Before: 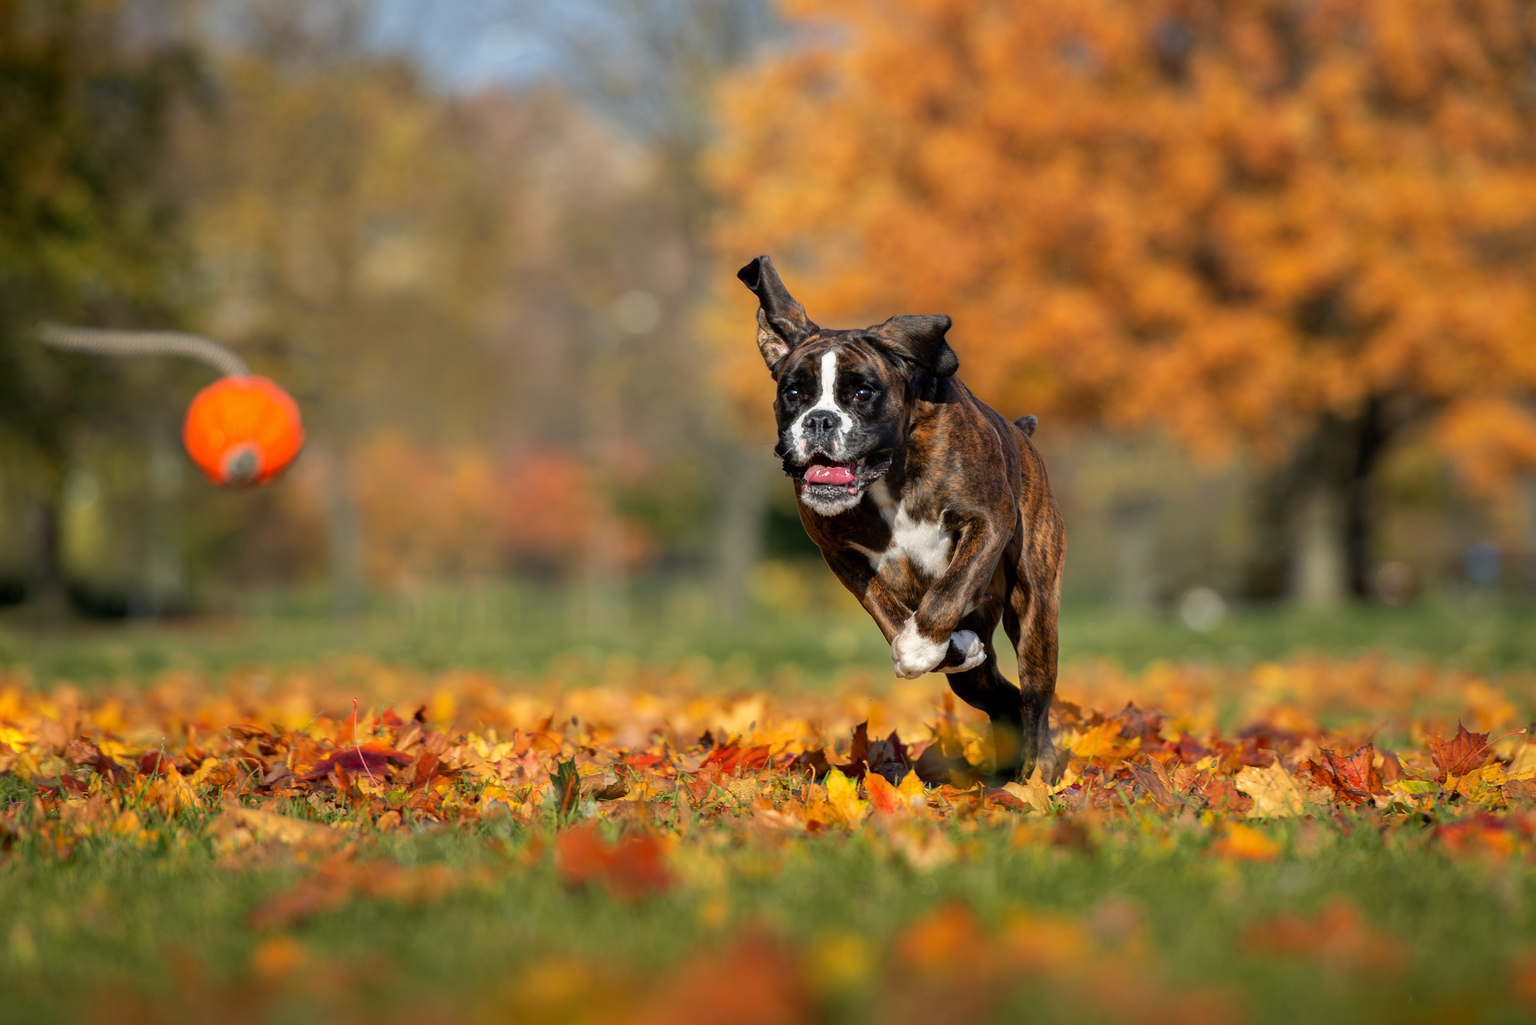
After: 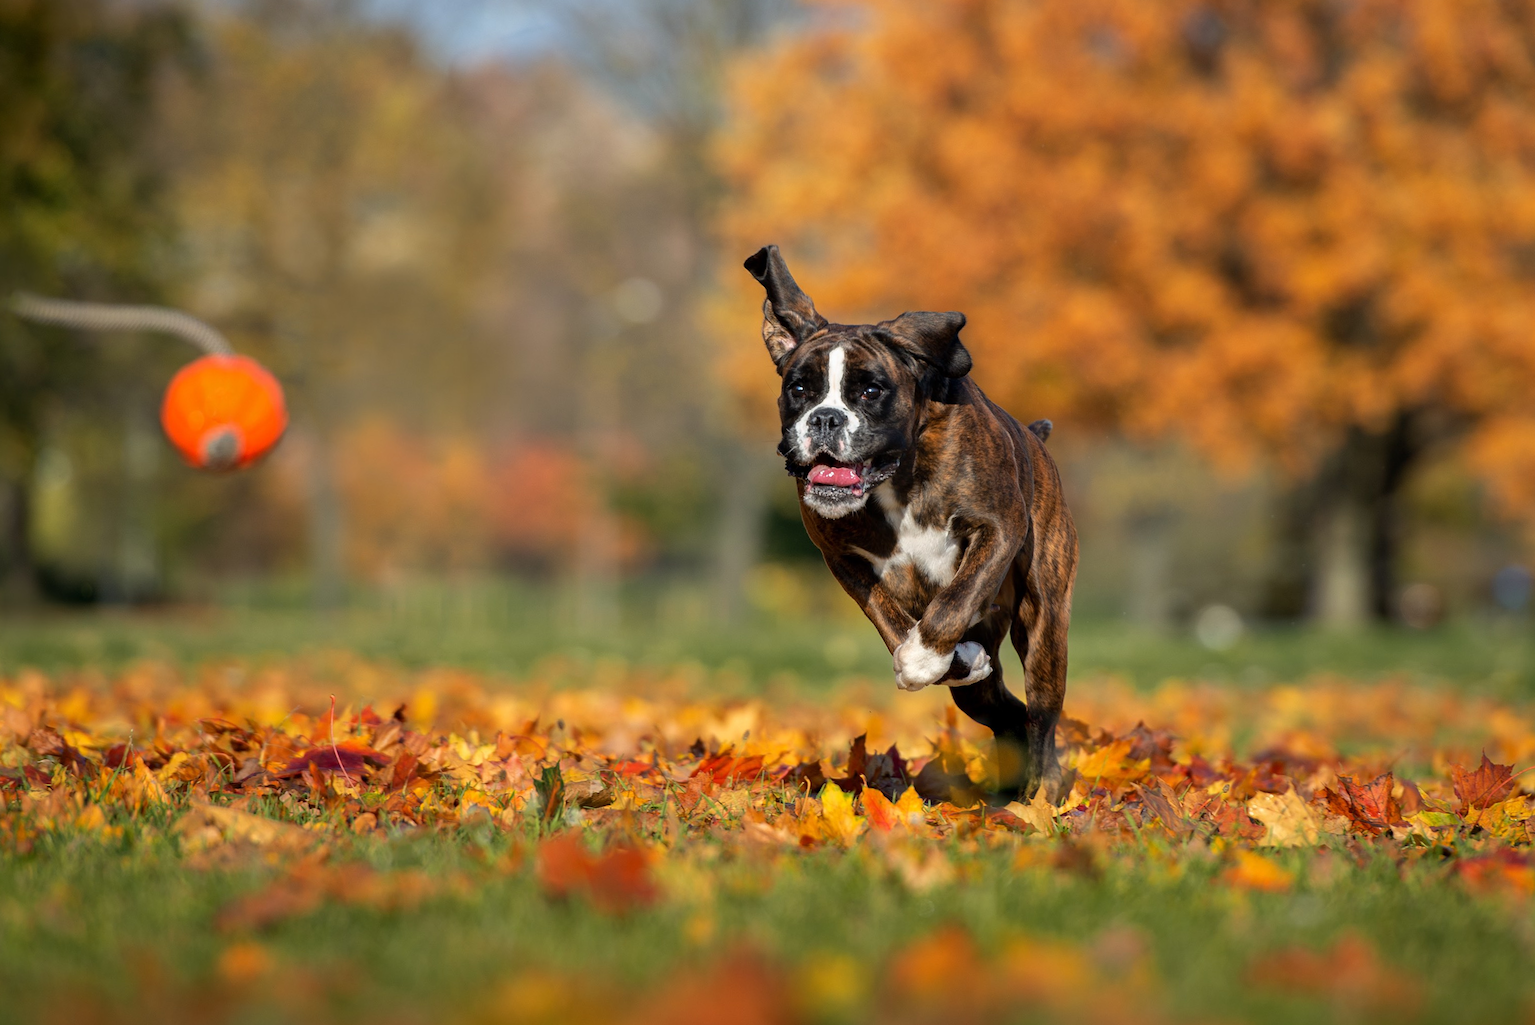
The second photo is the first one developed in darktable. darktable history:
crop and rotate: angle -1.66°
